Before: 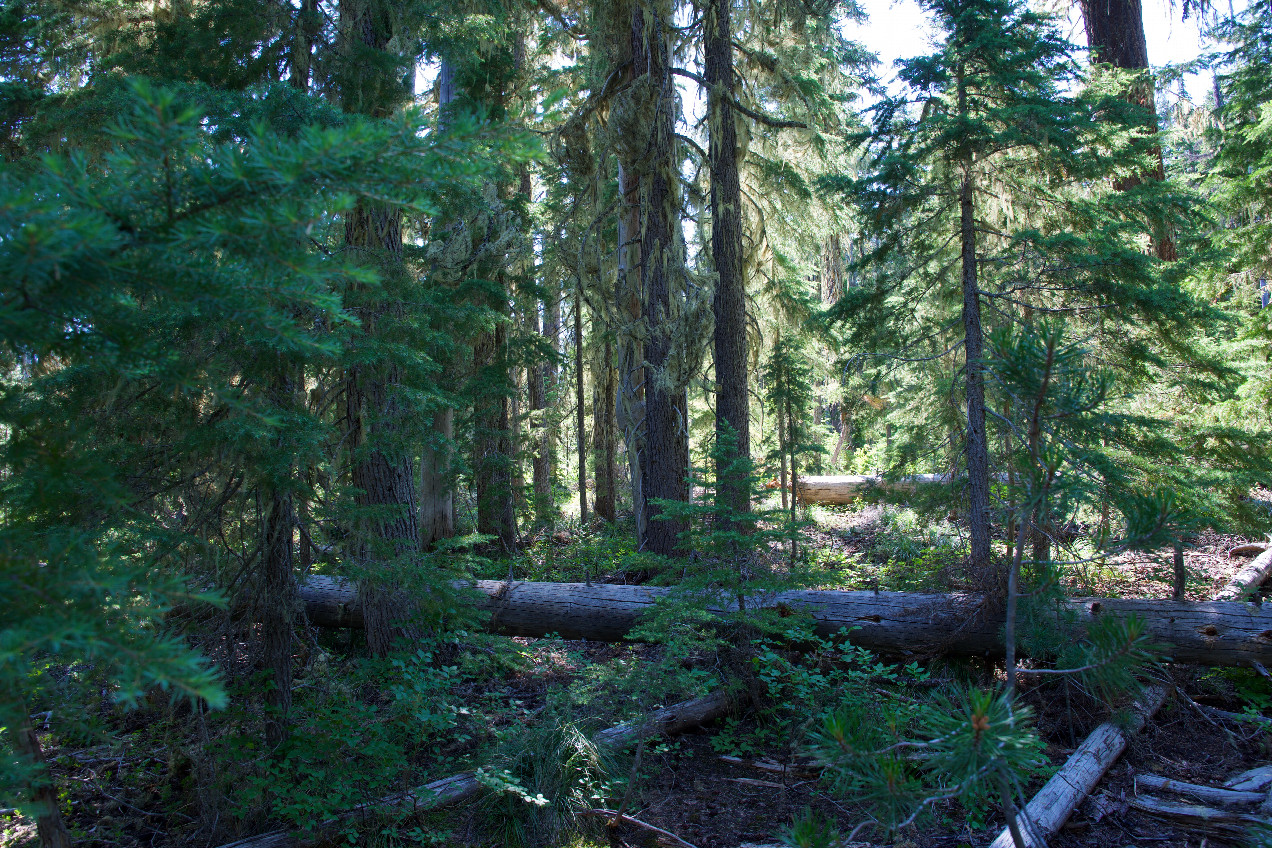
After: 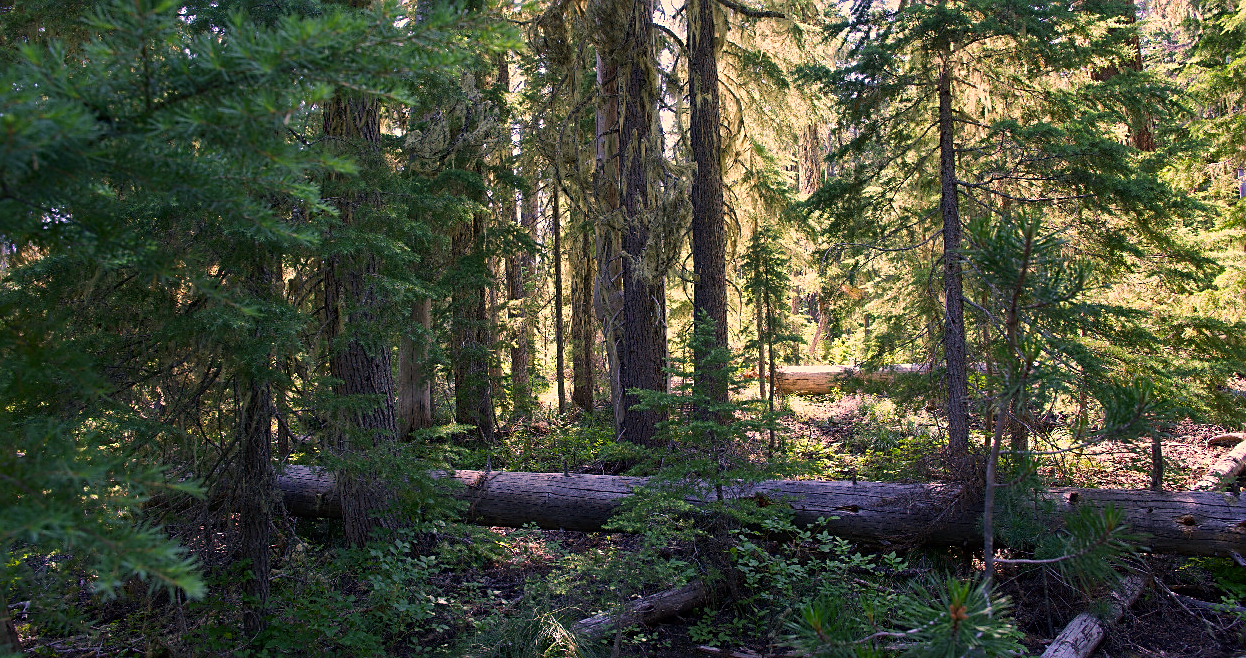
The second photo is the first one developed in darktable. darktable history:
crop and rotate: left 1.851%, top 13.006%, right 0.137%, bottom 9.357%
contrast brightness saturation: contrast 0.102, brightness 0.014, saturation 0.019
sharpen: on, module defaults
color correction: highlights a* 22.15, highlights b* 21.79
